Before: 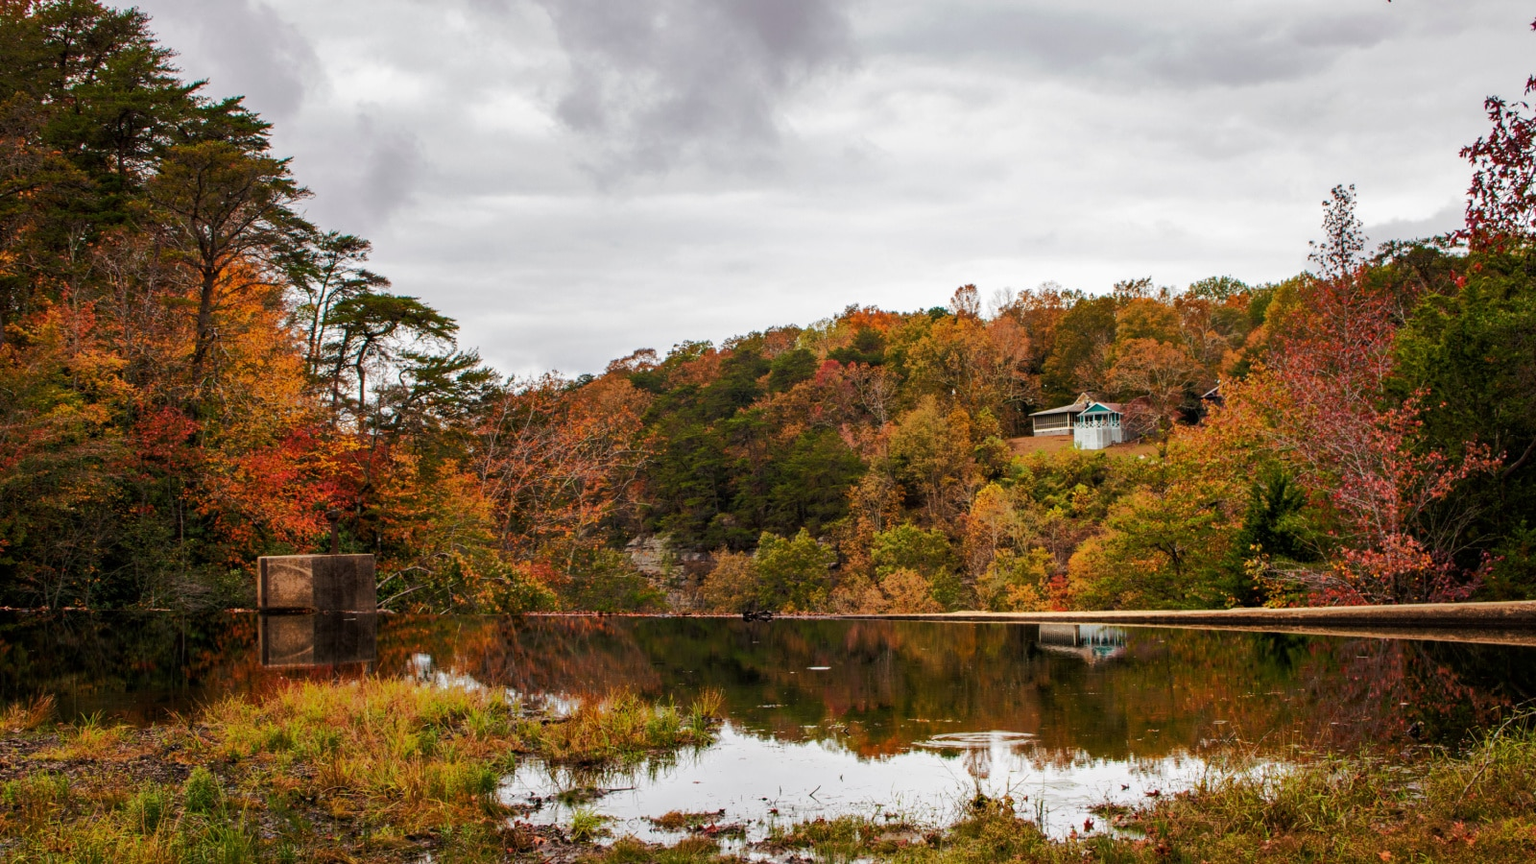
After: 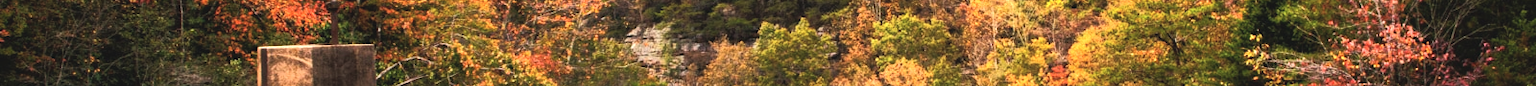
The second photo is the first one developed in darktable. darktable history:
contrast brightness saturation: saturation -0.05
tone equalizer: -8 EV -0.417 EV, -7 EV -0.389 EV, -6 EV -0.333 EV, -5 EV -0.222 EV, -3 EV 0.222 EV, -2 EV 0.333 EV, -1 EV 0.389 EV, +0 EV 0.417 EV, edges refinement/feathering 500, mask exposure compensation -1.57 EV, preserve details no
exposure: black level correction -0.005, exposure 1 EV, compensate highlight preservation false
crop and rotate: top 59.084%, bottom 30.916%
